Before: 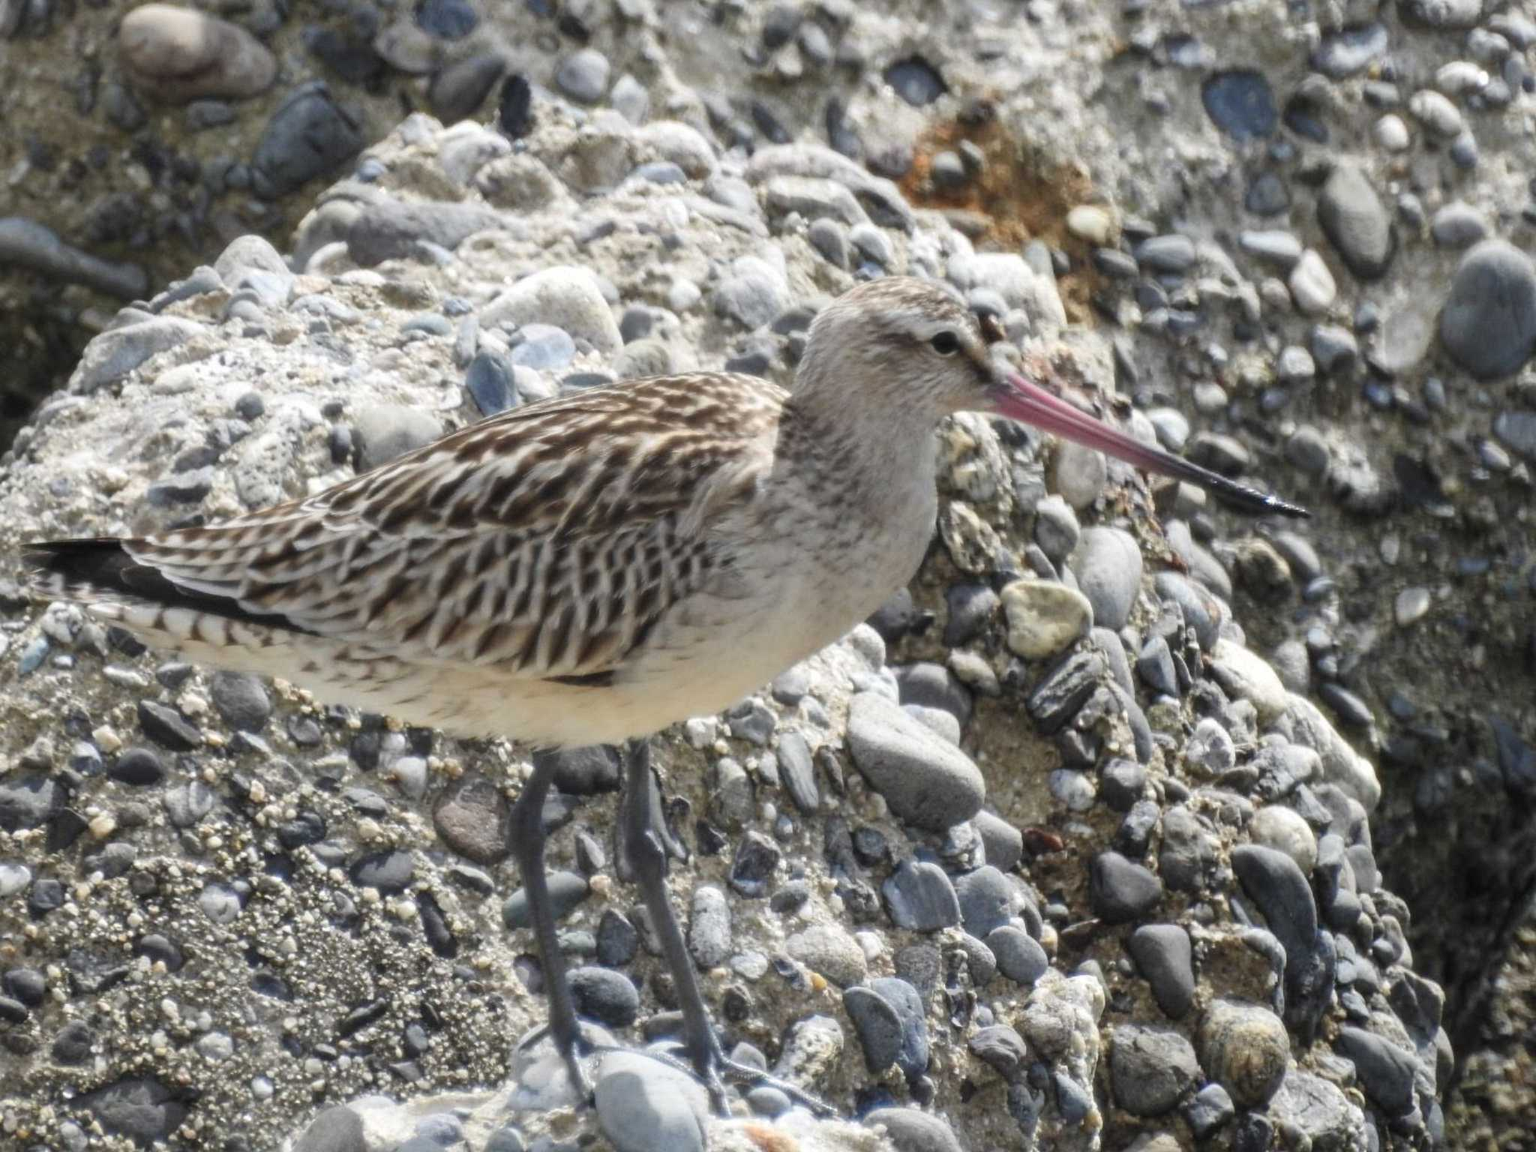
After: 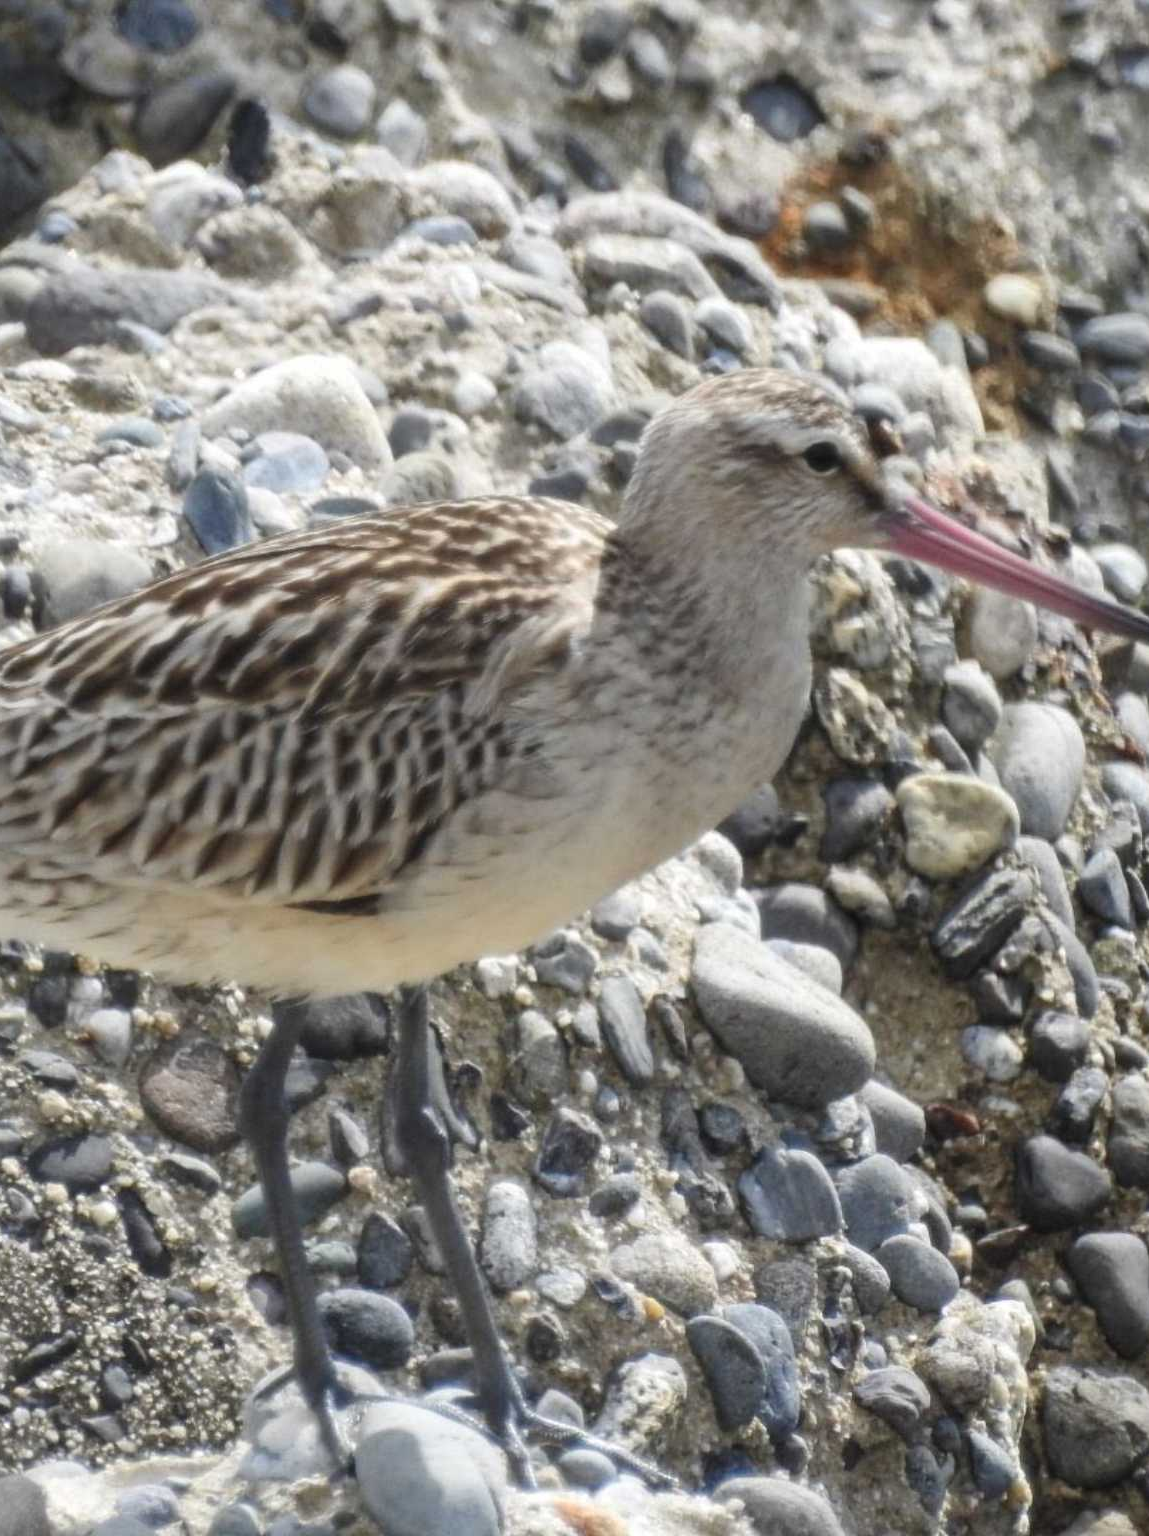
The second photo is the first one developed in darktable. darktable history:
crop: left 21.417%, right 22.474%
